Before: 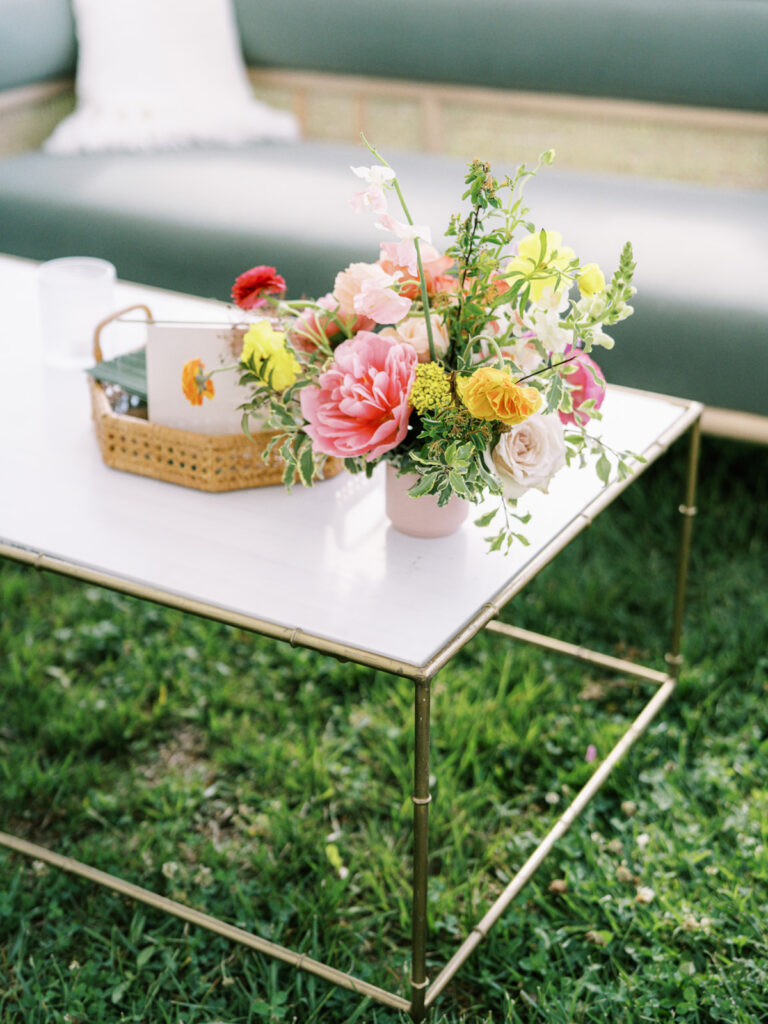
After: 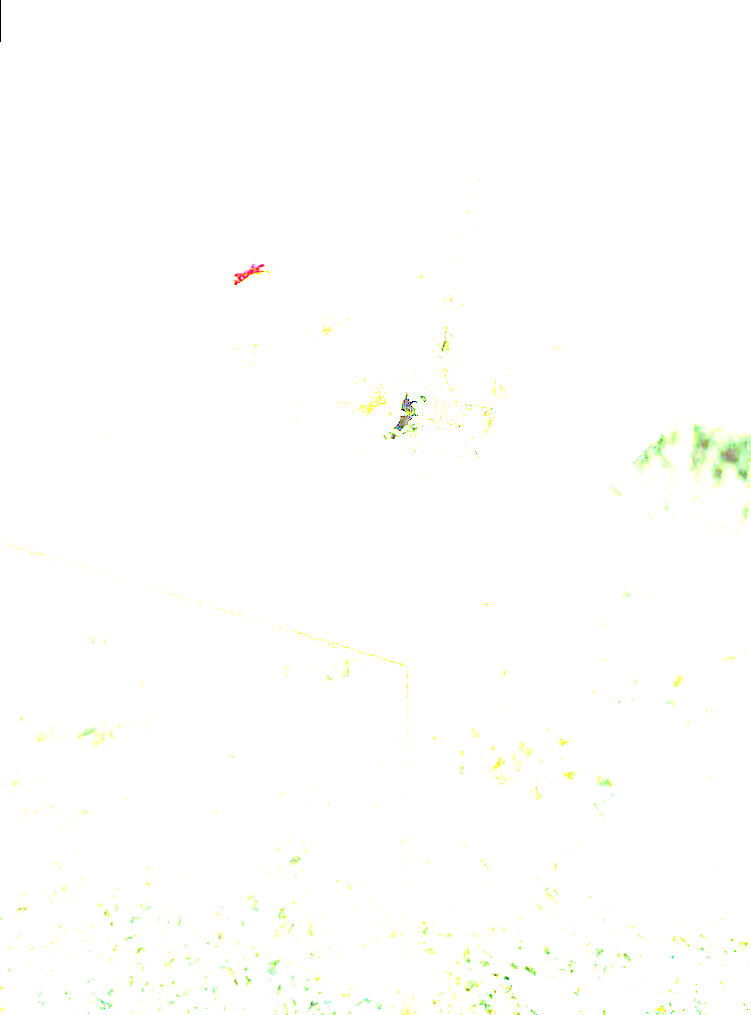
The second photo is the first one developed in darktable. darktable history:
exposure: exposure 8 EV, compensate highlight preservation false
rotate and perspective: rotation 0.226°, lens shift (vertical) -0.042, crop left 0.023, crop right 0.982, crop top 0.006, crop bottom 0.994
